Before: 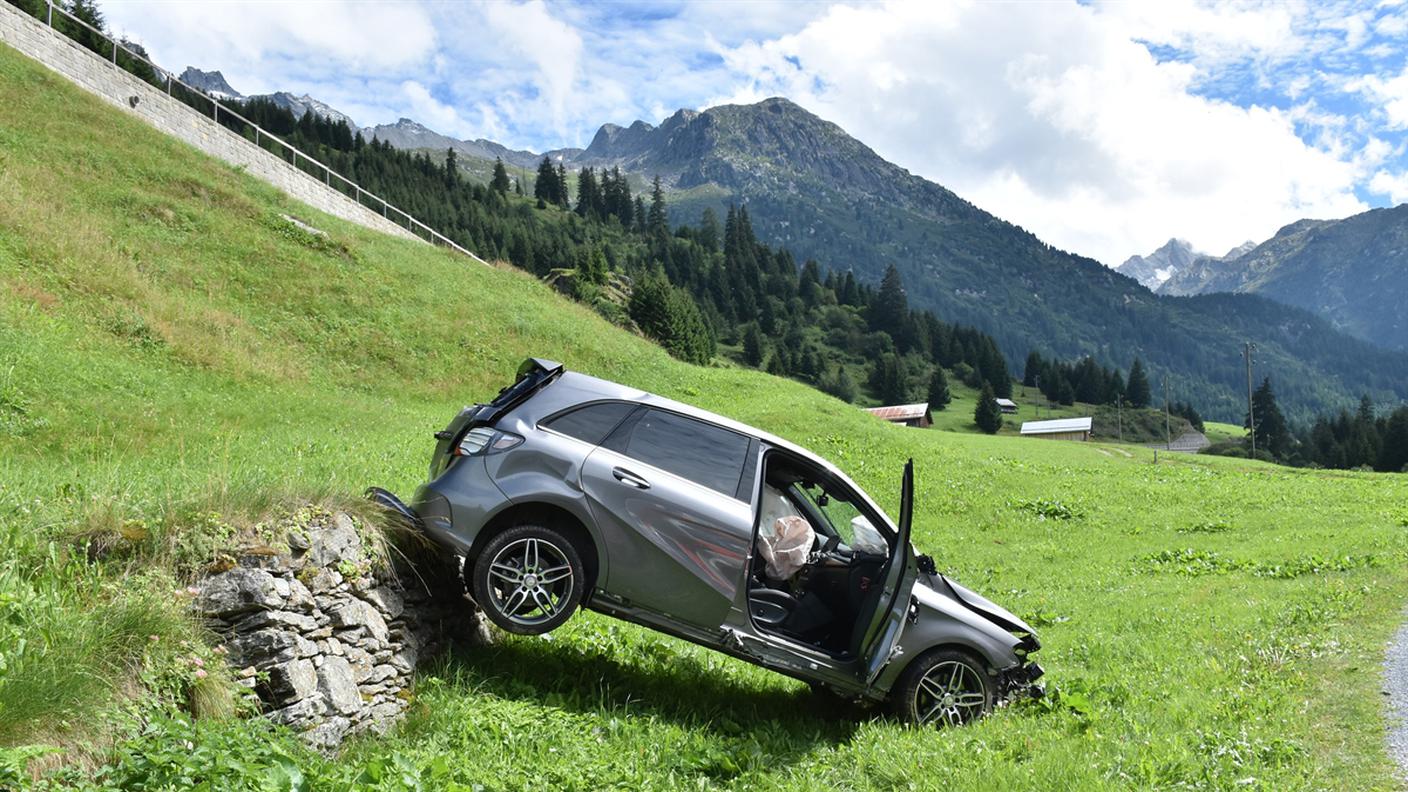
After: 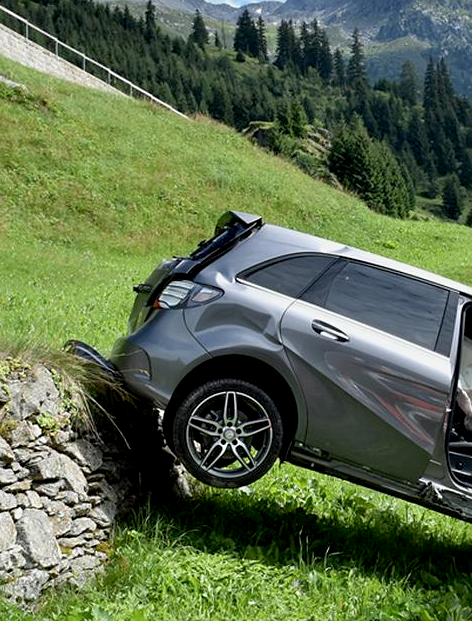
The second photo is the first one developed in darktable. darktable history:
exposure: black level correction 0.009, exposure -0.16 EV, compensate highlight preservation false
sharpen: amount 0.208
crop and rotate: left 21.379%, top 18.566%, right 45.087%, bottom 2.99%
